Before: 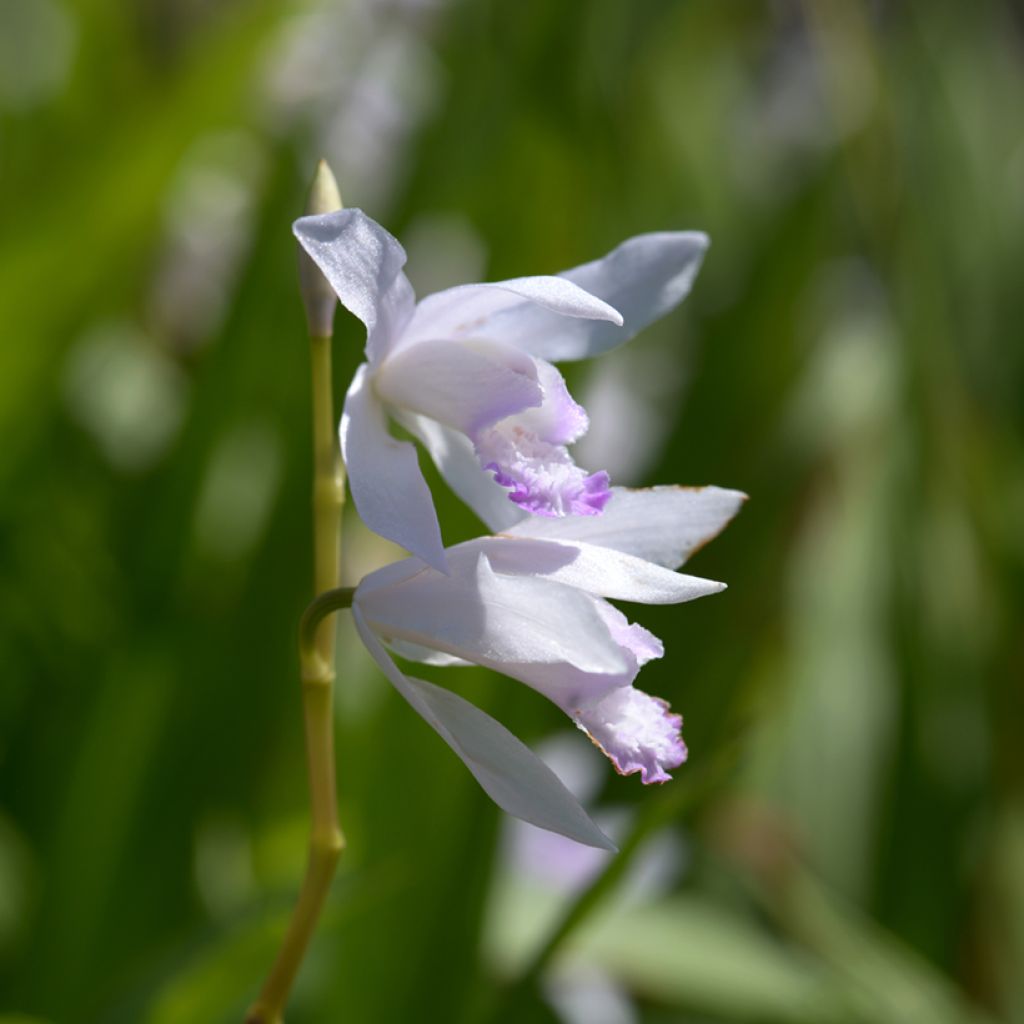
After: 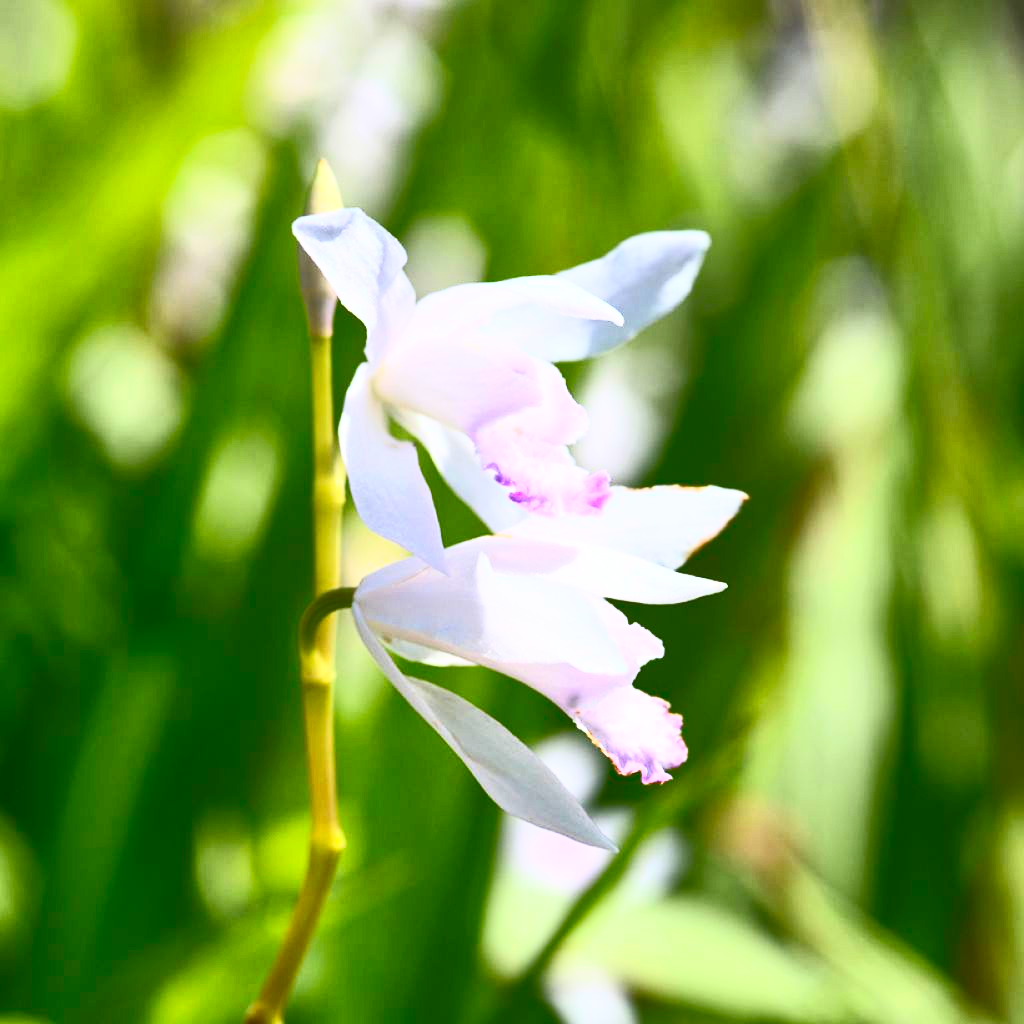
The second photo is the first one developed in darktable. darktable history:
contrast brightness saturation: contrast 0.824, brightness 0.598, saturation 0.594
tone equalizer: -8 EV 1.01 EV, -7 EV 1.01 EV, -6 EV 0.963 EV, -5 EV 1.01 EV, -4 EV 1.02 EV, -3 EV 0.771 EV, -2 EV 0.52 EV, -1 EV 0.246 EV
